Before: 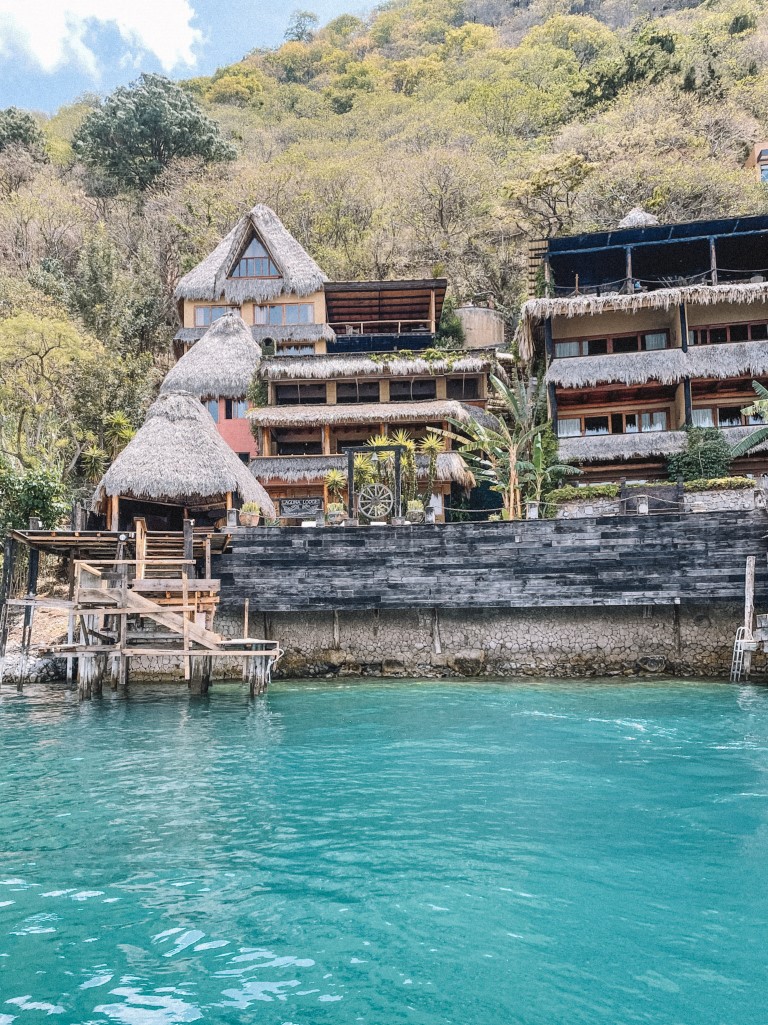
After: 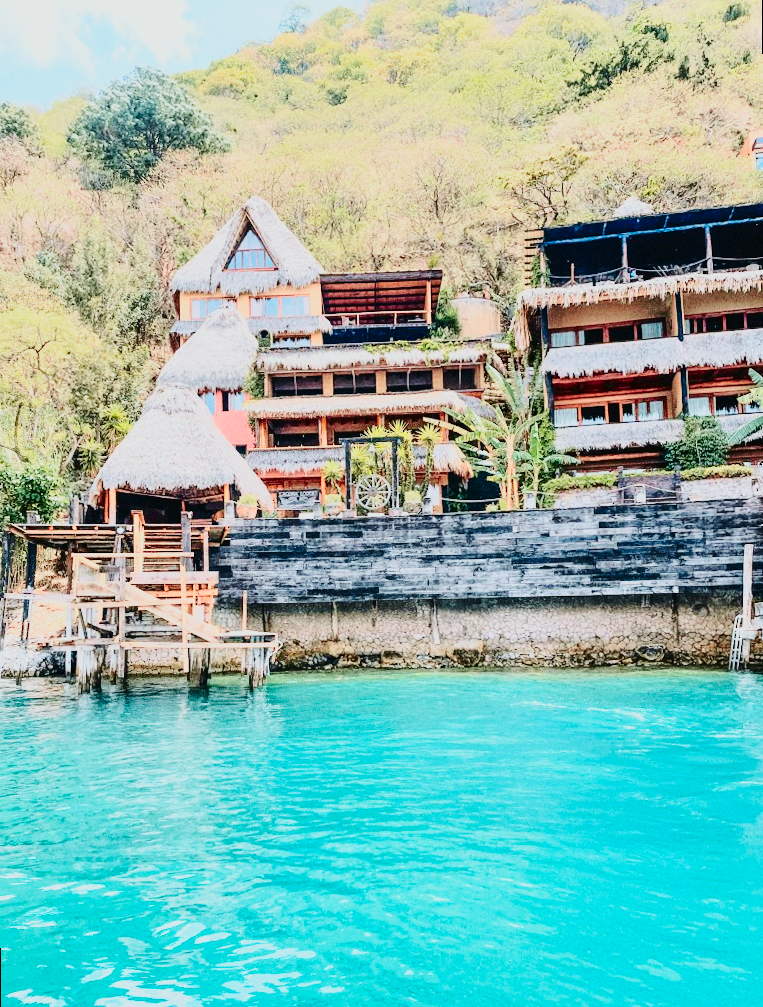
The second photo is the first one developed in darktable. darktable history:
exposure: exposure -0.21 EV, compensate highlight preservation false
rotate and perspective: rotation -0.45°, automatic cropping original format, crop left 0.008, crop right 0.992, crop top 0.012, crop bottom 0.988
tone curve: curves: ch0 [(0, 0) (0.128, 0.068) (0.292, 0.274) (0.453, 0.507) (0.653, 0.717) (0.785, 0.817) (0.995, 0.917)]; ch1 [(0, 0) (0.384, 0.365) (0.463, 0.447) (0.486, 0.474) (0.503, 0.497) (0.52, 0.525) (0.559, 0.591) (0.583, 0.623) (0.672, 0.699) (0.766, 0.773) (1, 1)]; ch2 [(0, 0) (0.374, 0.344) (0.446, 0.443) (0.501, 0.5) (0.527, 0.549) (0.565, 0.582) (0.624, 0.632) (1, 1)], color space Lab, independent channels, preserve colors none
base curve: curves: ch0 [(0, 0) (0.032, 0.037) (0.105, 0.228) (0.435, 0.76) (0.856, 0.983) (1, 1)], preserve colors none
